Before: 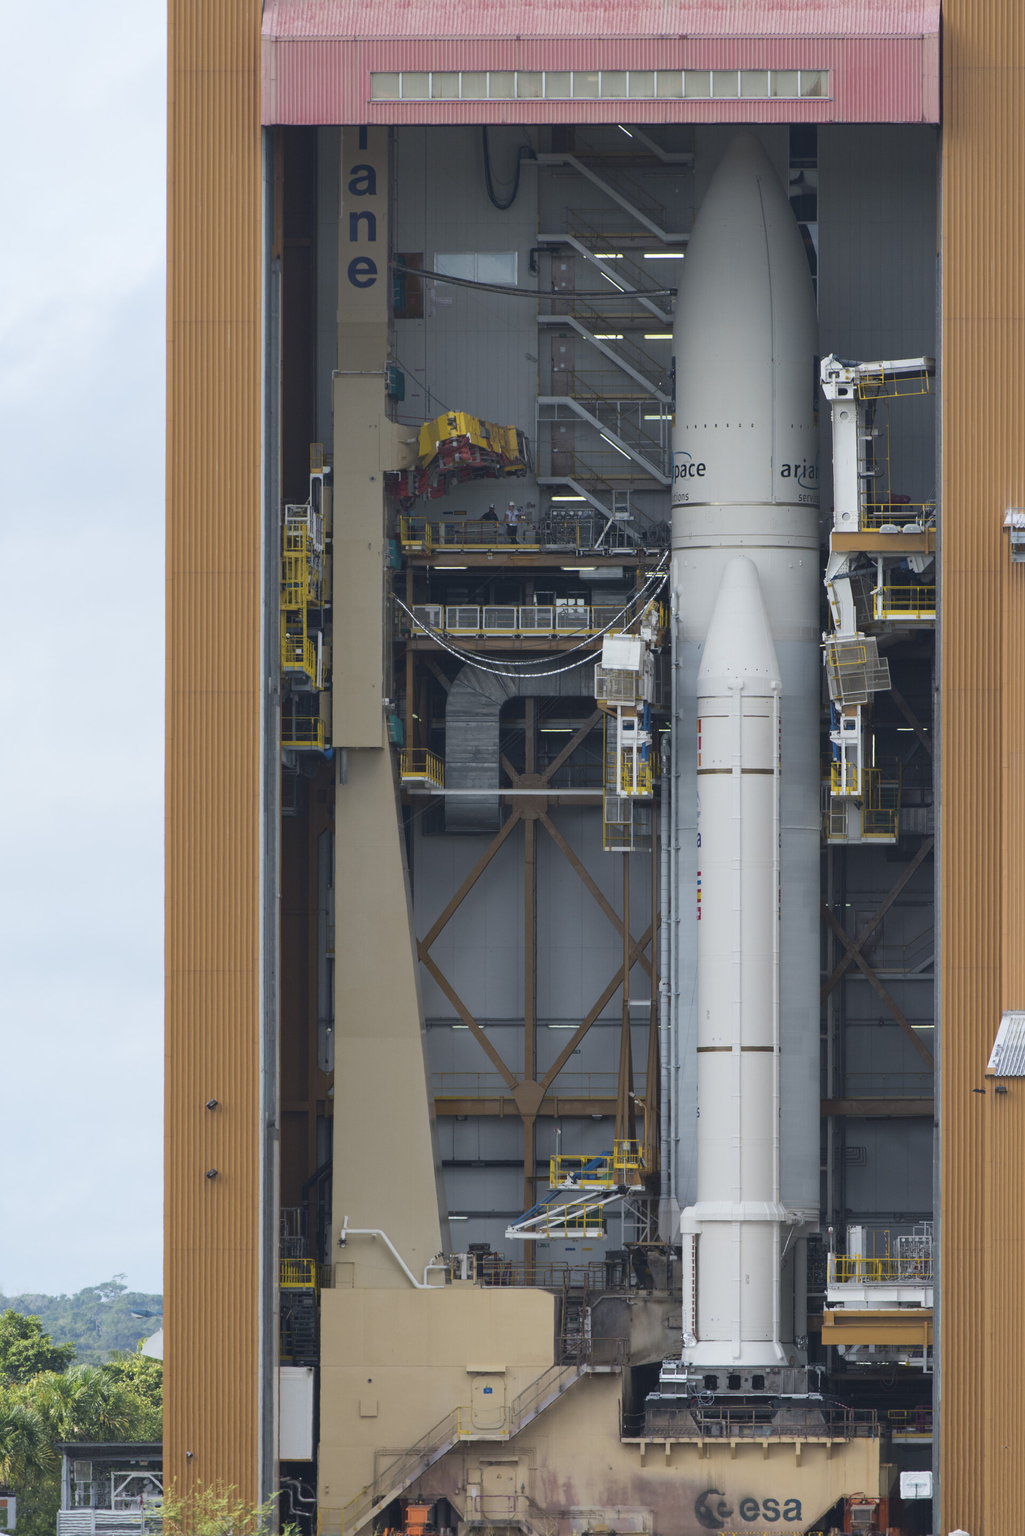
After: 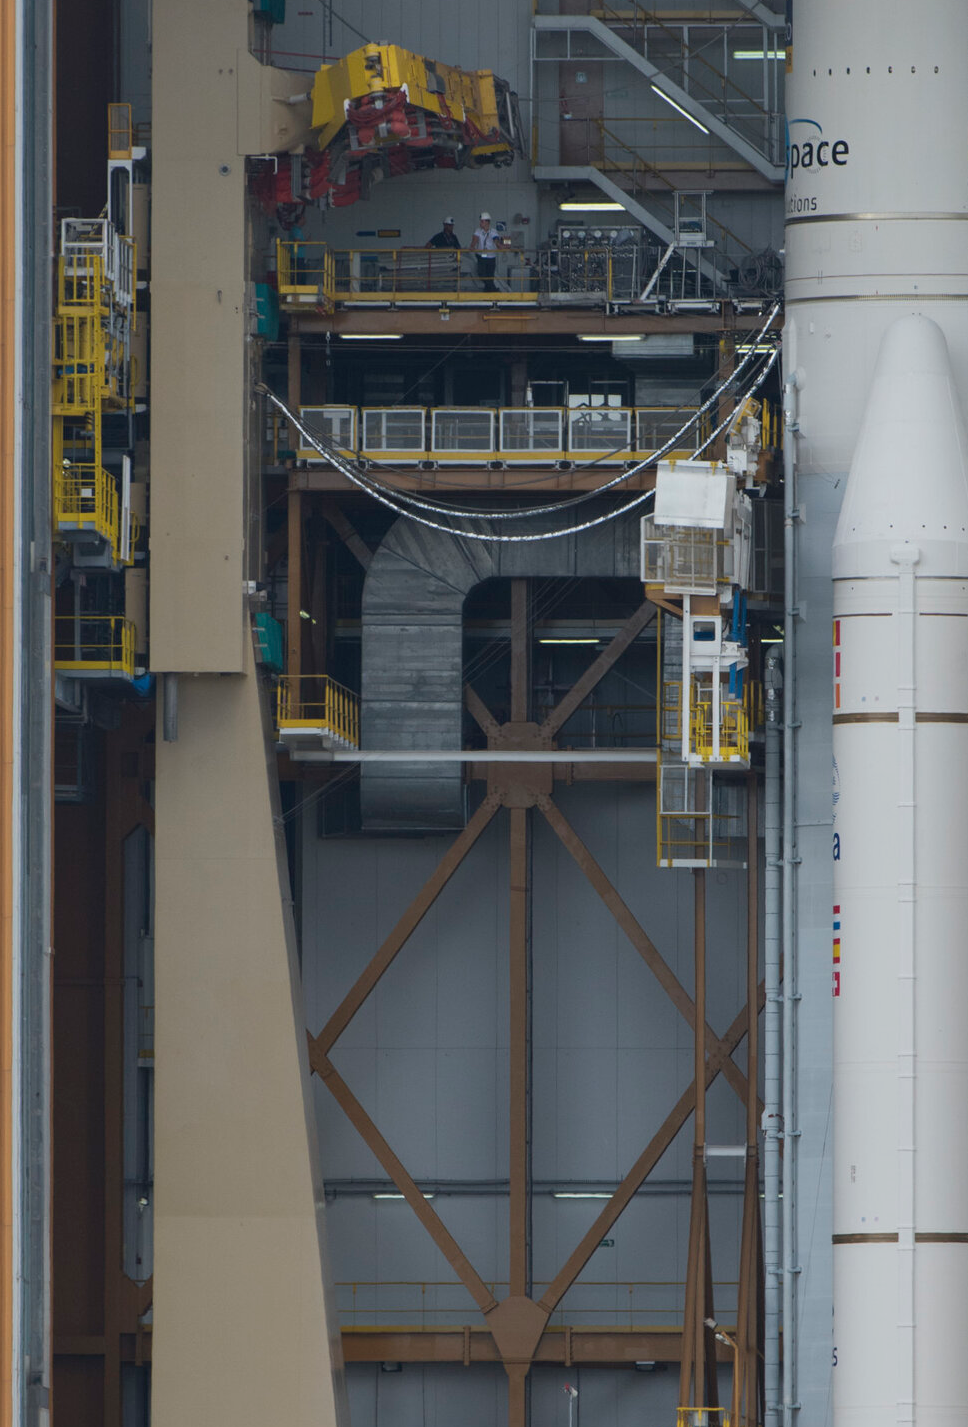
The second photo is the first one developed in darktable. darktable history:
exposure: exposure -0.155 EV, compensate highlight preservation false
crop: left 24.65%, top 25.273%, right 24.926%, bottom 25.107%
